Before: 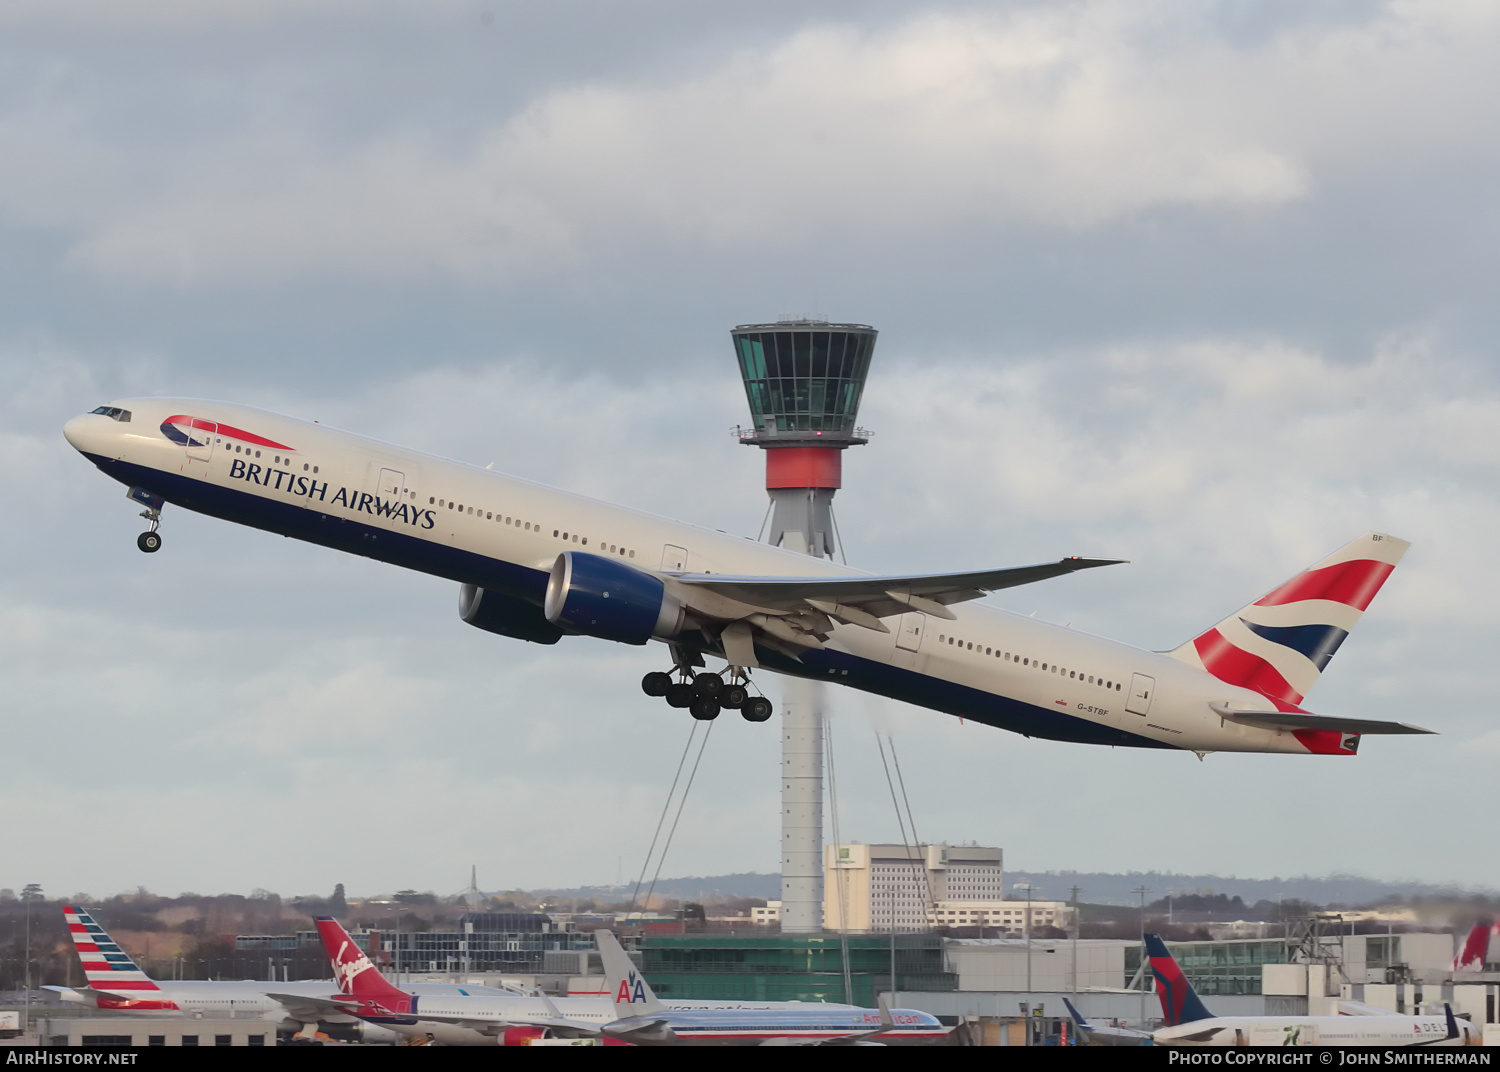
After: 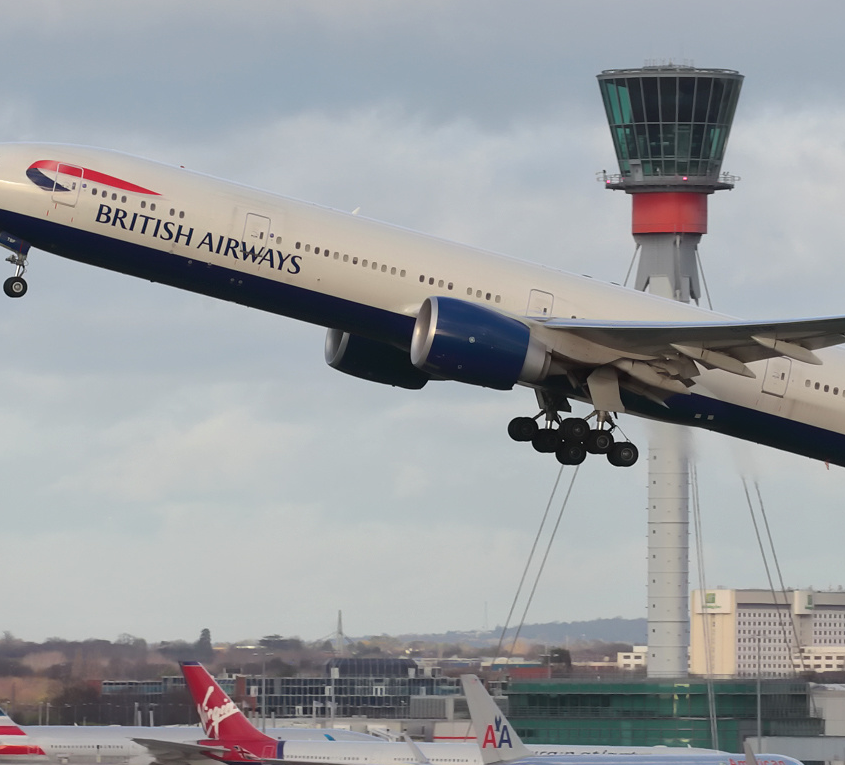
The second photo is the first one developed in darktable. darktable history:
tone equalizer: on, module defaults
crop: left 8.966%, top 23.852%, right 34.699%, bottom 4.703%
